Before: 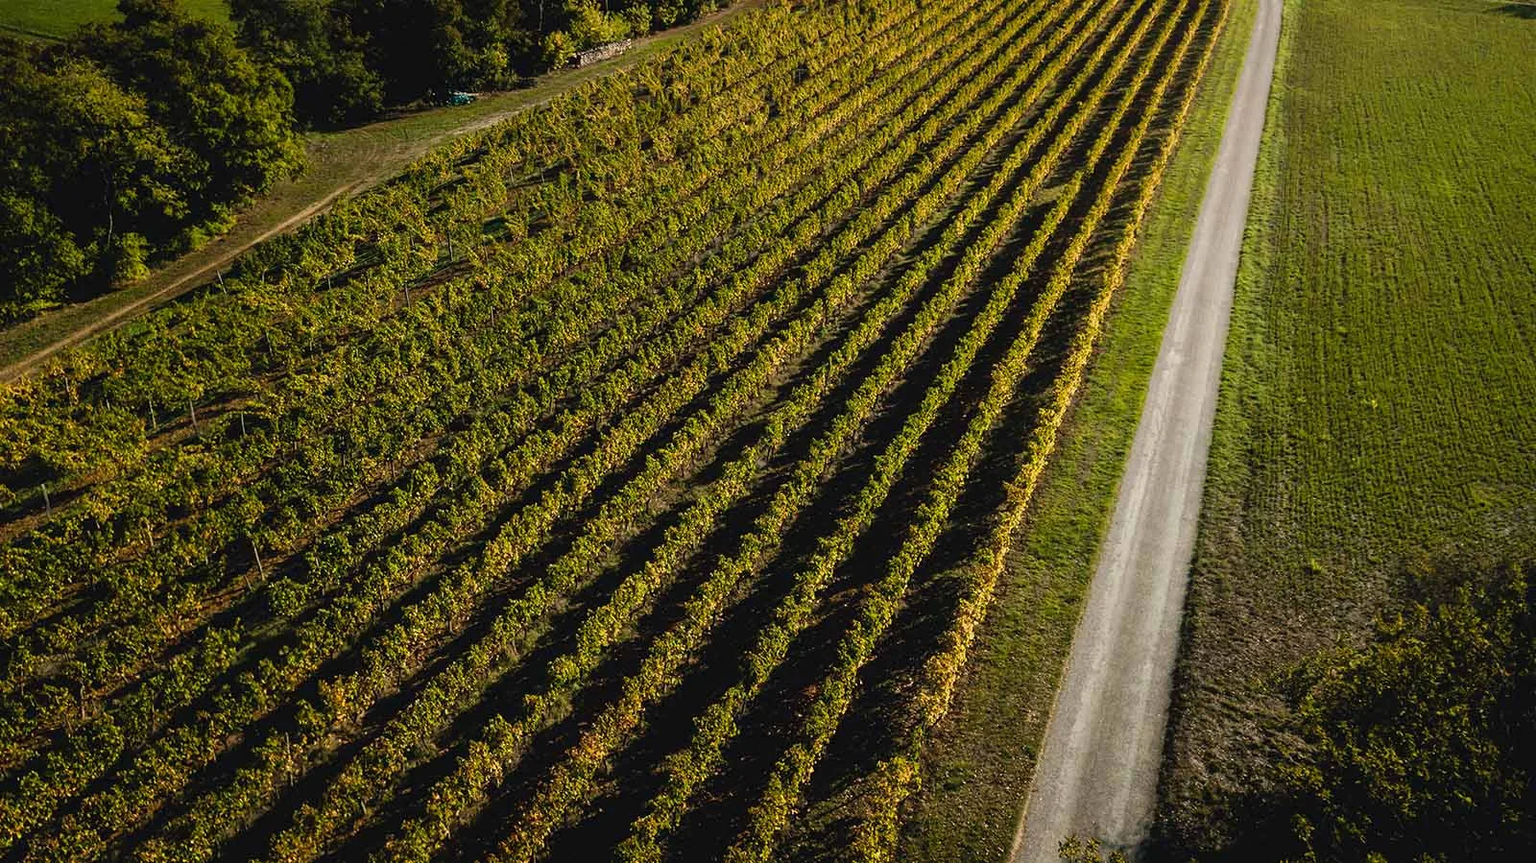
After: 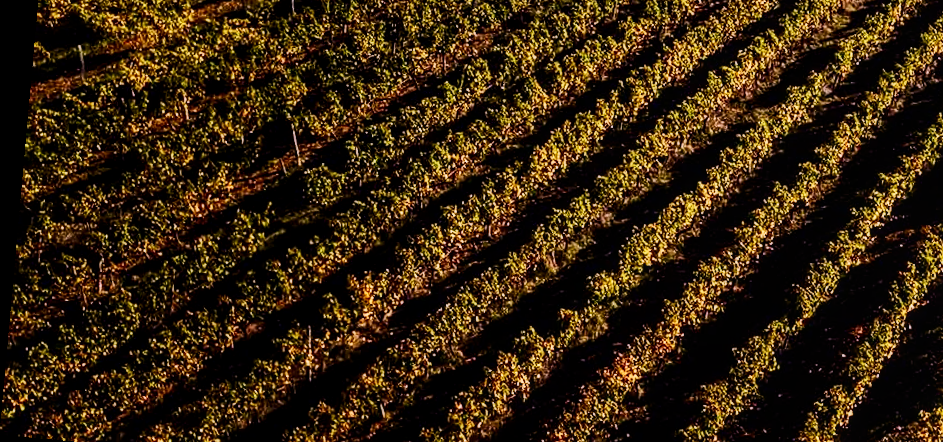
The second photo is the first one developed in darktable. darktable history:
contrast brightness saturation: contrast 0.28
levels: levels [0, 0.492, 0.984]
tone equalizer: on, module defaults
rotate and perspective: rotation 5.12°, automatic cropping off
sigmoid: contrast 1.7, skew -0.2, preserve hue 0%, red attenuation 0.1, red rotation 0.035, green attenuation 0.1, green rotation -0.017, blue attenuation 0.15, blue rotation -0.052, base primaries Rec2020
crop: top 44.483%, right 43.593%, bottom 12.892%
local contrast: on, module defaults
white balance: red 1.188, blue 1.11
